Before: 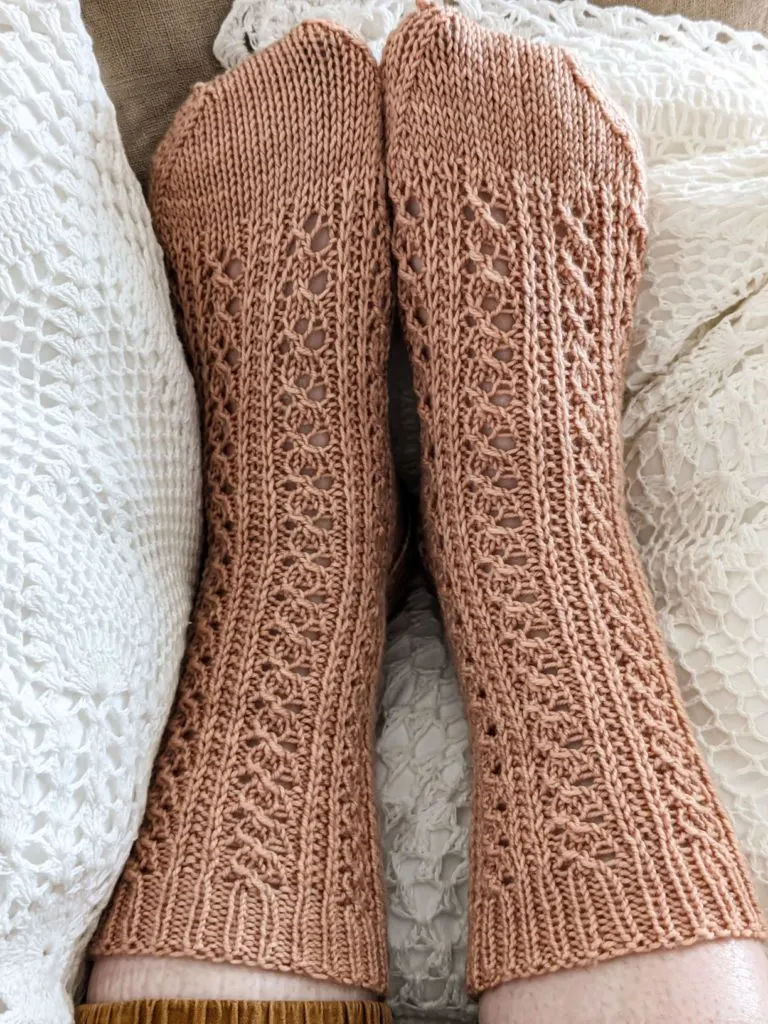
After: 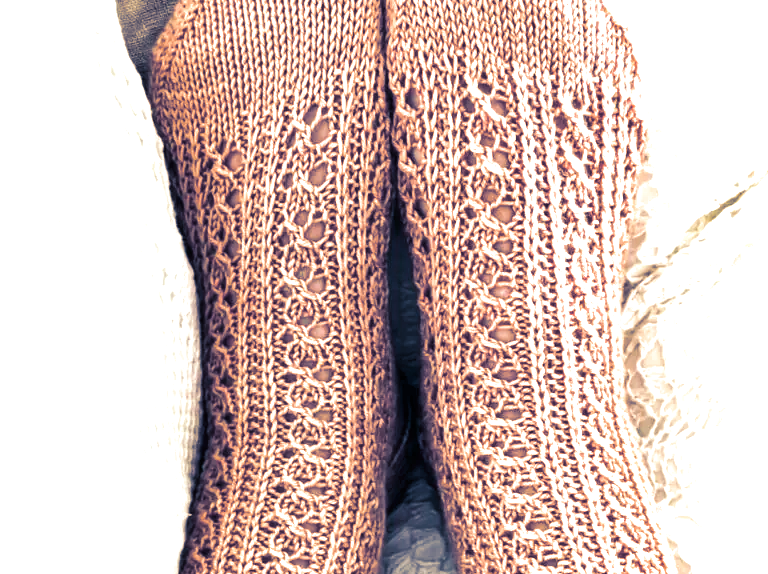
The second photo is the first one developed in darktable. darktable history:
split-toning: shadows › hue 226.8°, shadows › saturation 0.84
exposure: black level correction 0, exposure 1.35 EV, compensate exposure bias true, compensate highlight preservation false
crop and rotate: top 10.605%, bottom 33.274%
color balance rgb: linear chroma grading › shadows 16%, perceptual saturation grading › global saturation 8%, perceptual saturation grading › shadows 4%, perceptual brilliance grading › global brilliance 2%, perceptual brilliance grading › highlights 8%, perceptual brilliance grading › shadows -4%, global vibrance 16%, saturation formula JzAzBz (2021)
